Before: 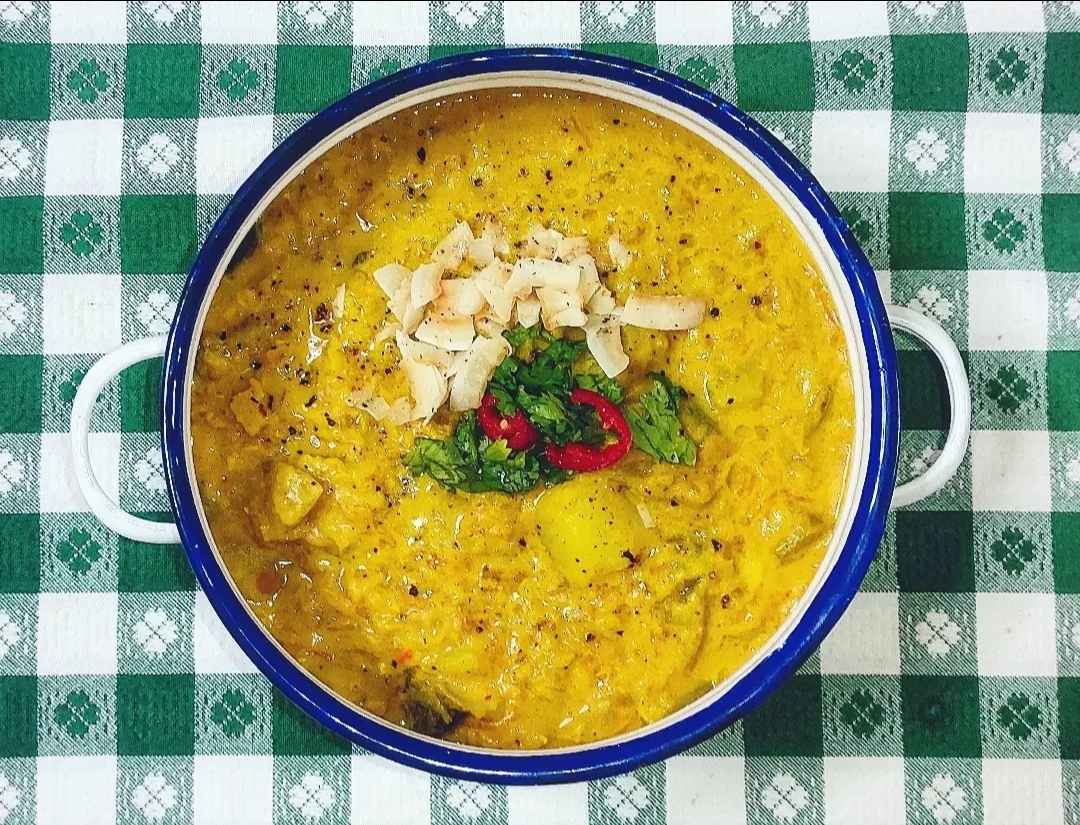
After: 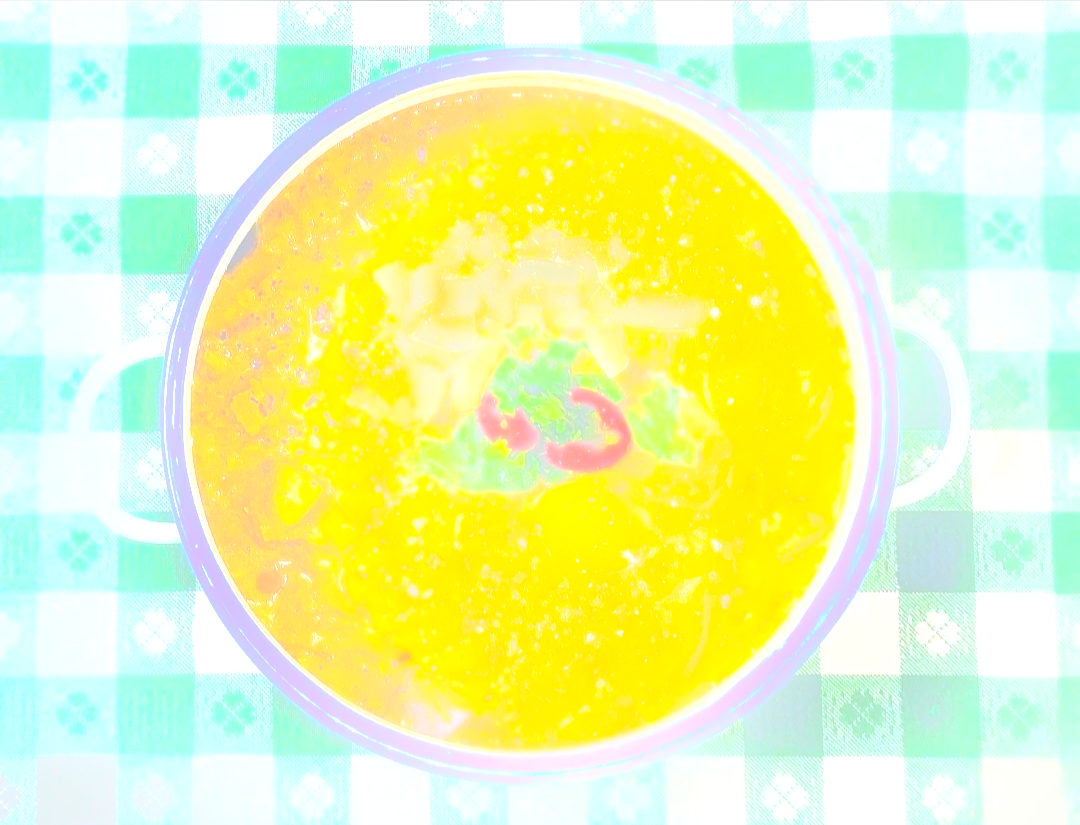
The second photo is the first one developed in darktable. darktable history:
exposure: black level correction 0, exposure 1.5 EV, compensate exposure bias true, compensate highlight preservation false
tone equalizer: on, module defaults
bloom: on, module defaults
